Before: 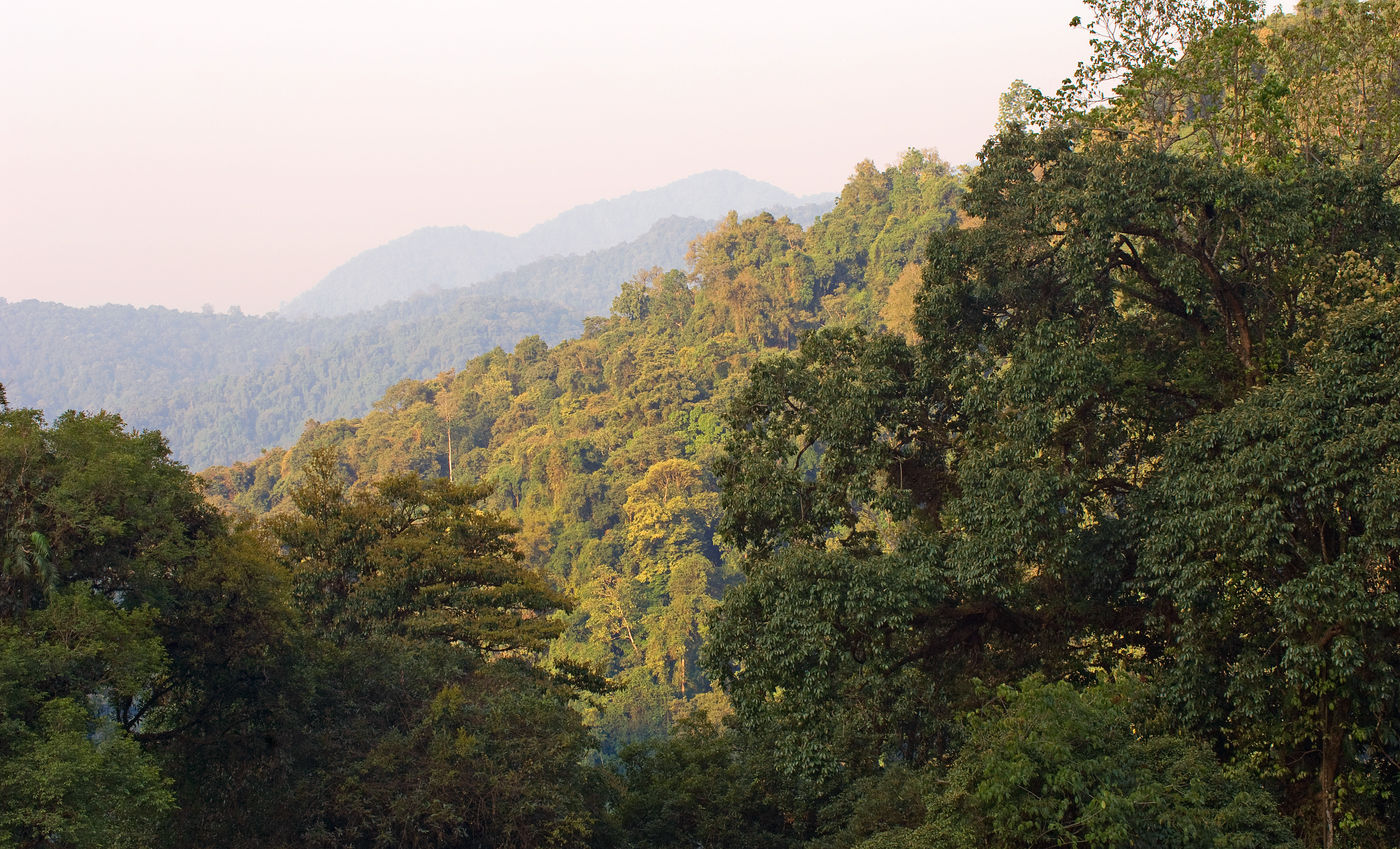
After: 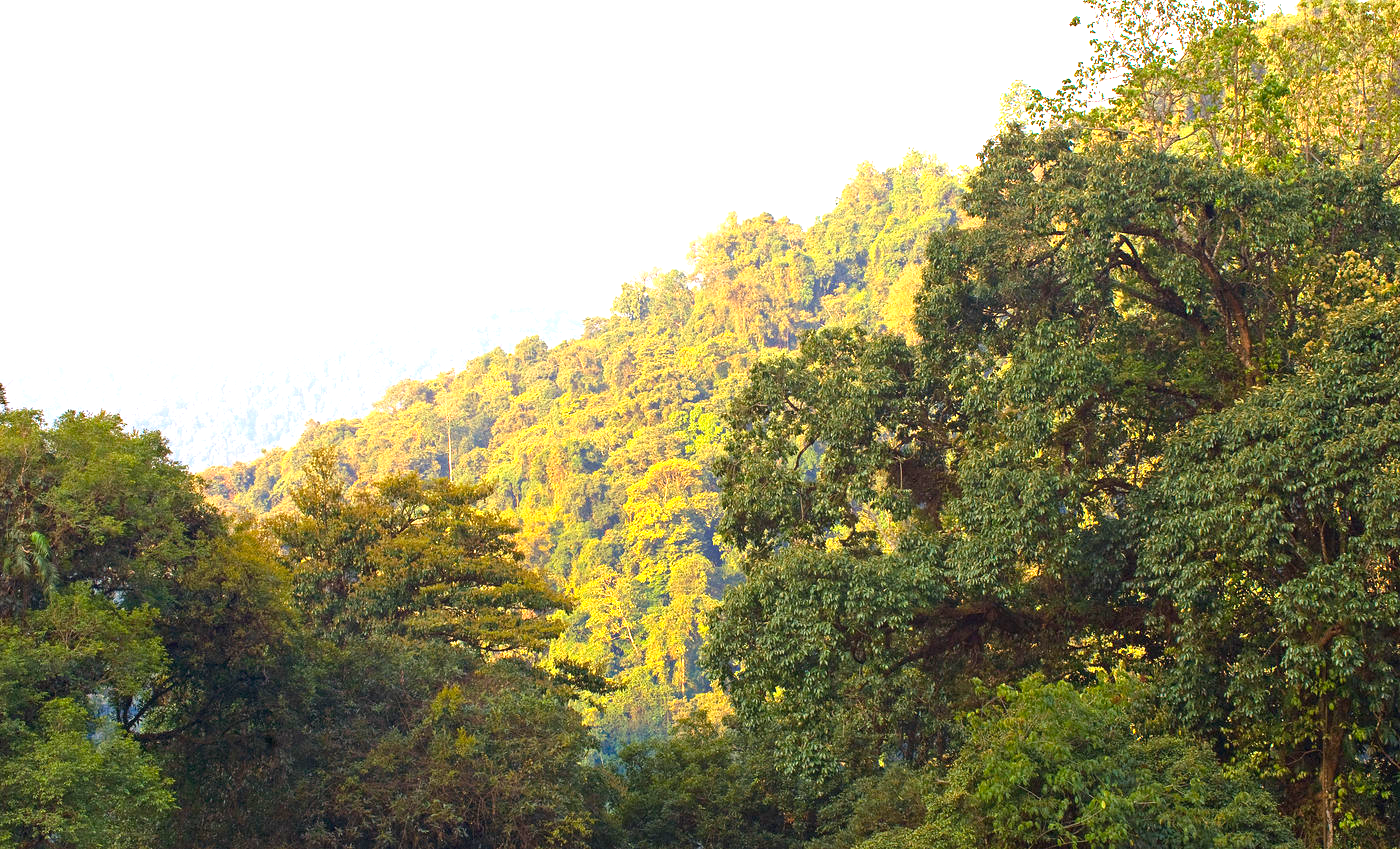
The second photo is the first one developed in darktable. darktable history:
exposure: black level correction 0, exposure 1.391 EV, compensate highlight preservation false
color balance rgb: linear chroma grading › global chroma 15.185%, perceptual saturation grading › global saturation 0.383%, global vibrance 20%
